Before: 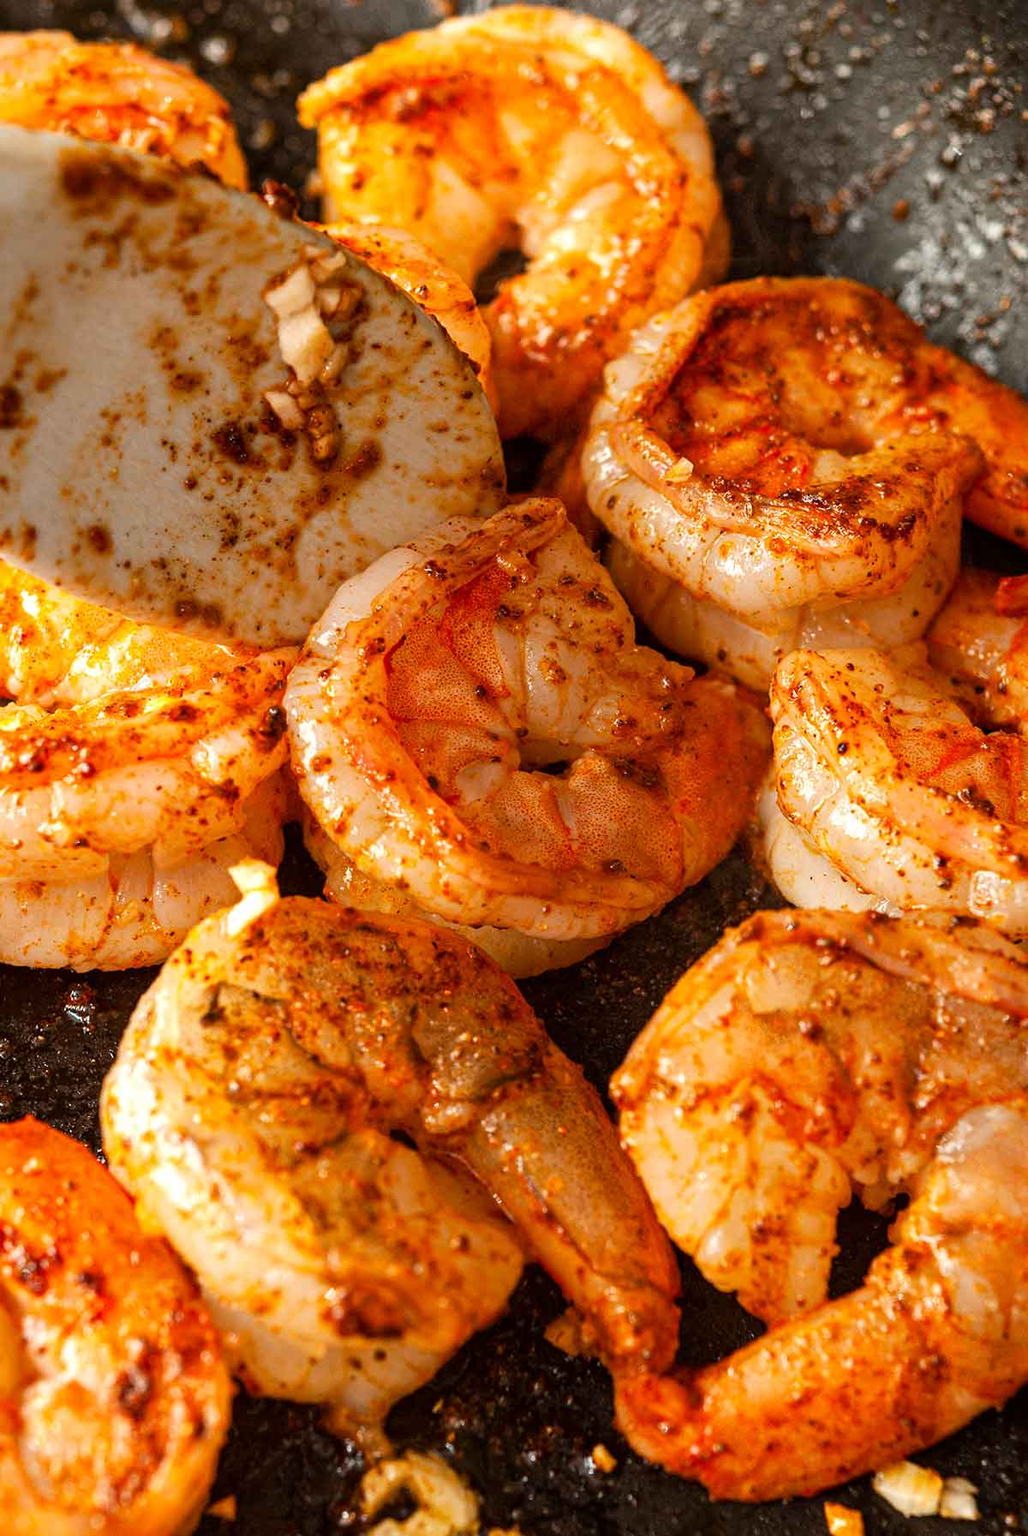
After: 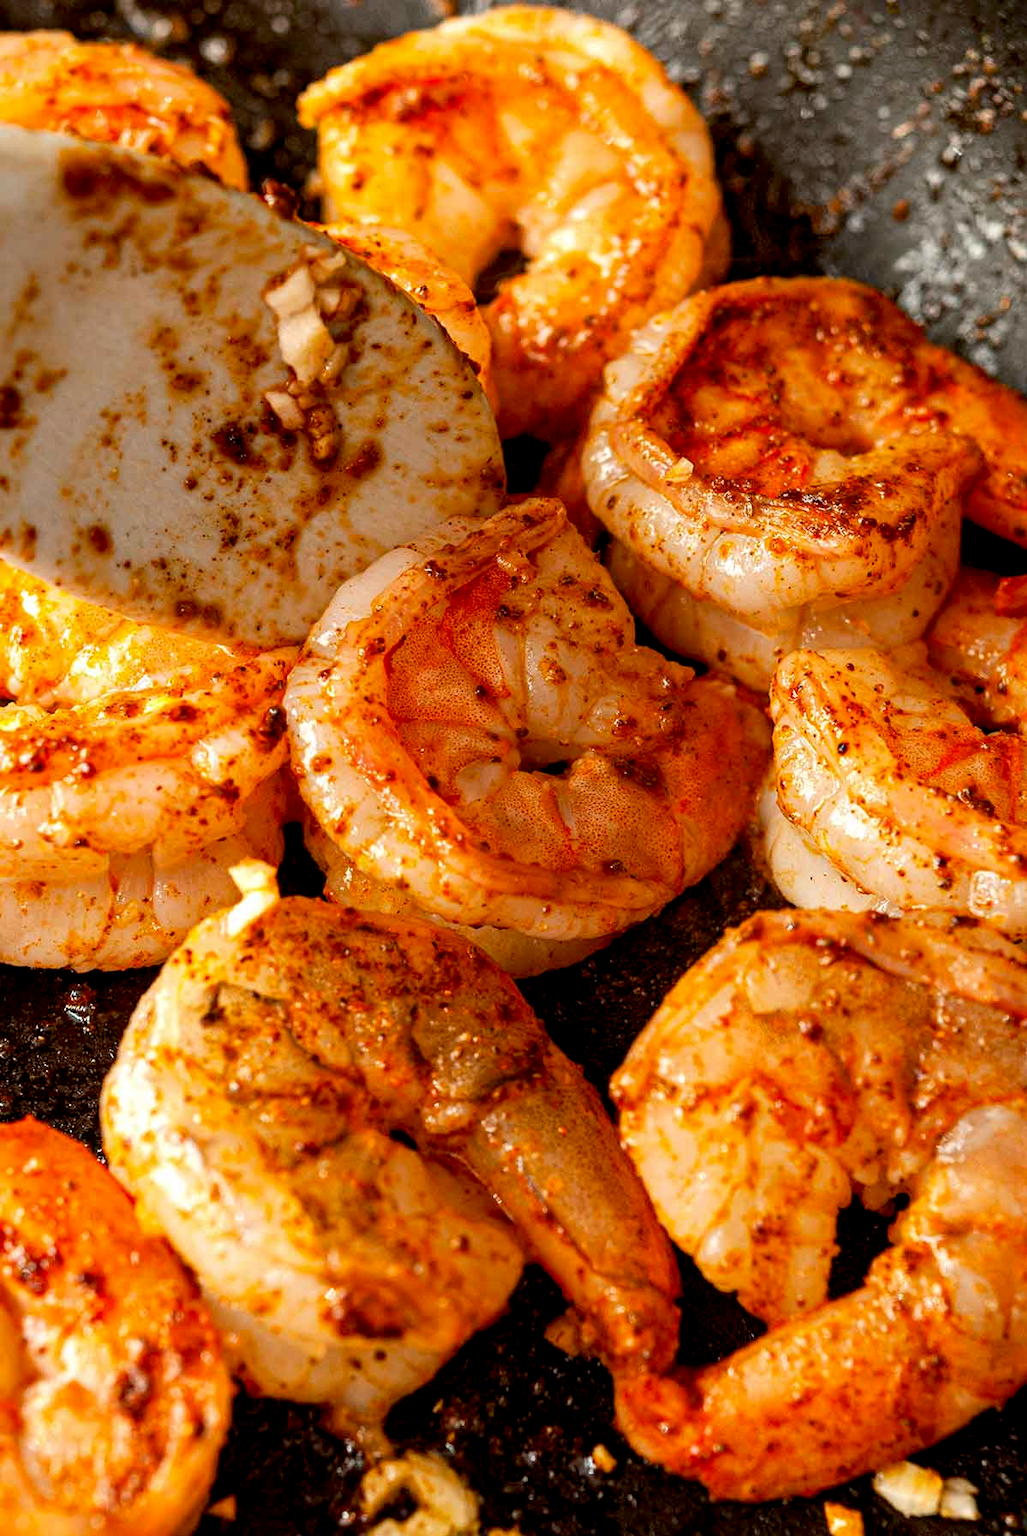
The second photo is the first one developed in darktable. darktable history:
exposure: black level correction 0.009, compensate exposure bias true, compensate highlight preservation false
